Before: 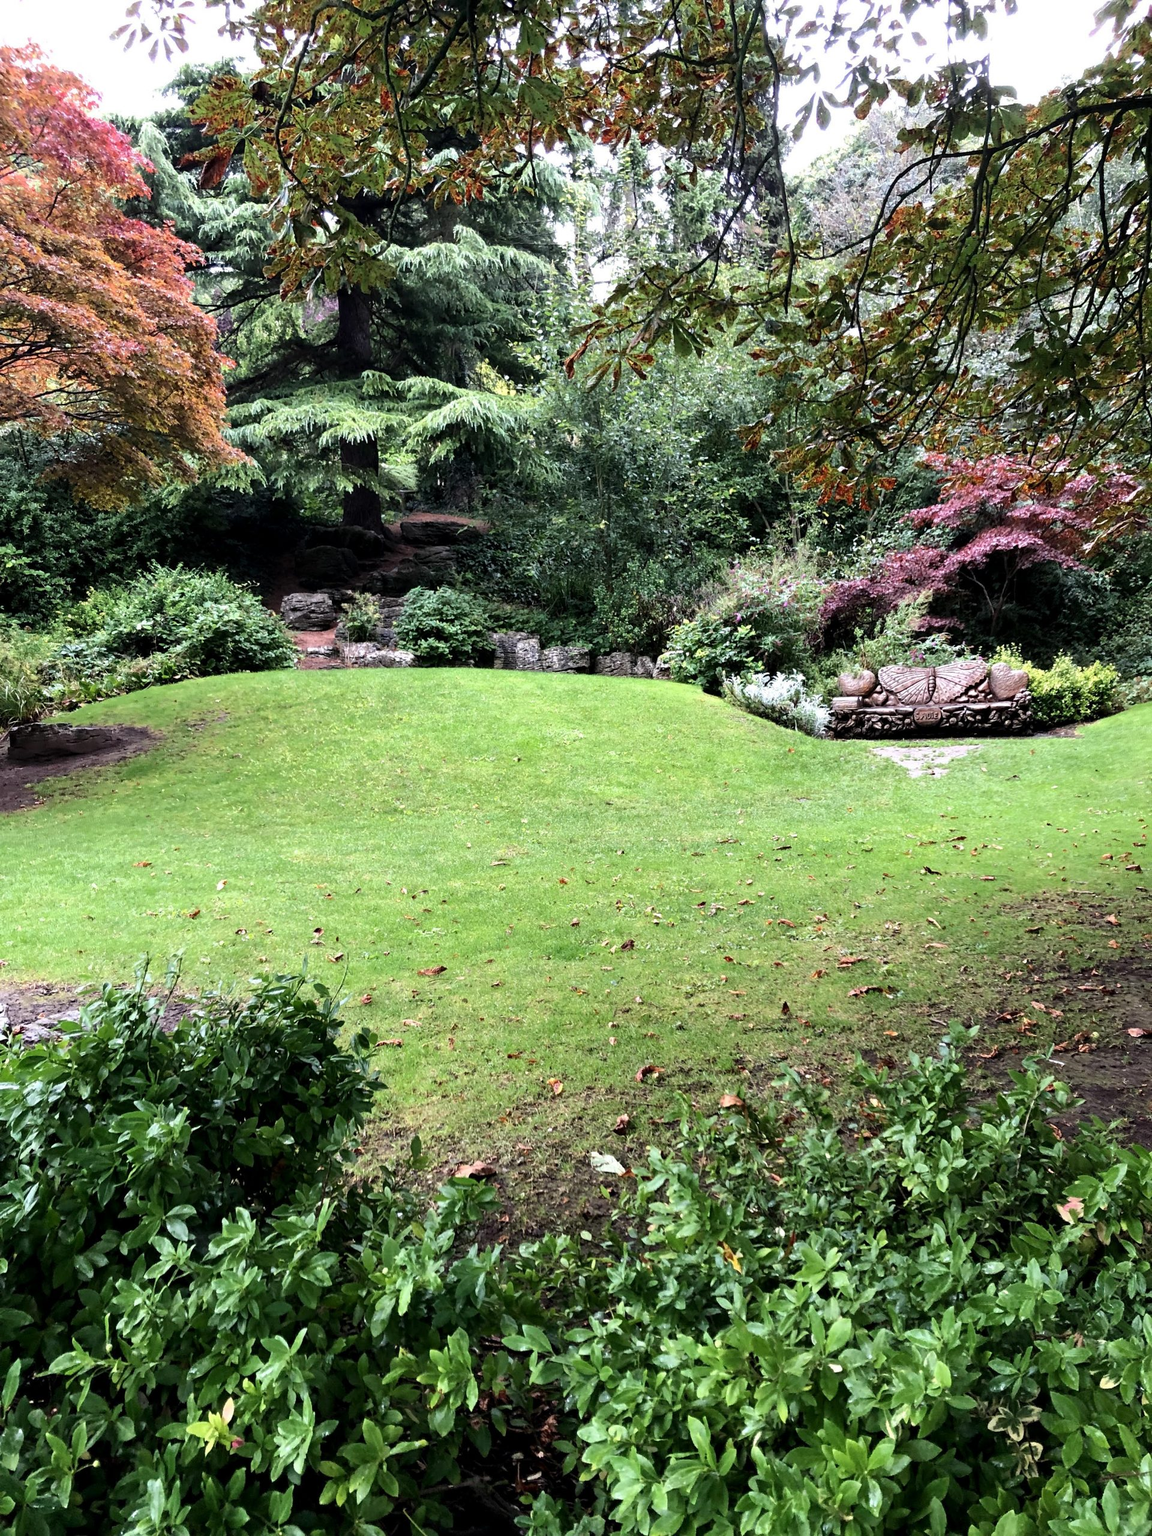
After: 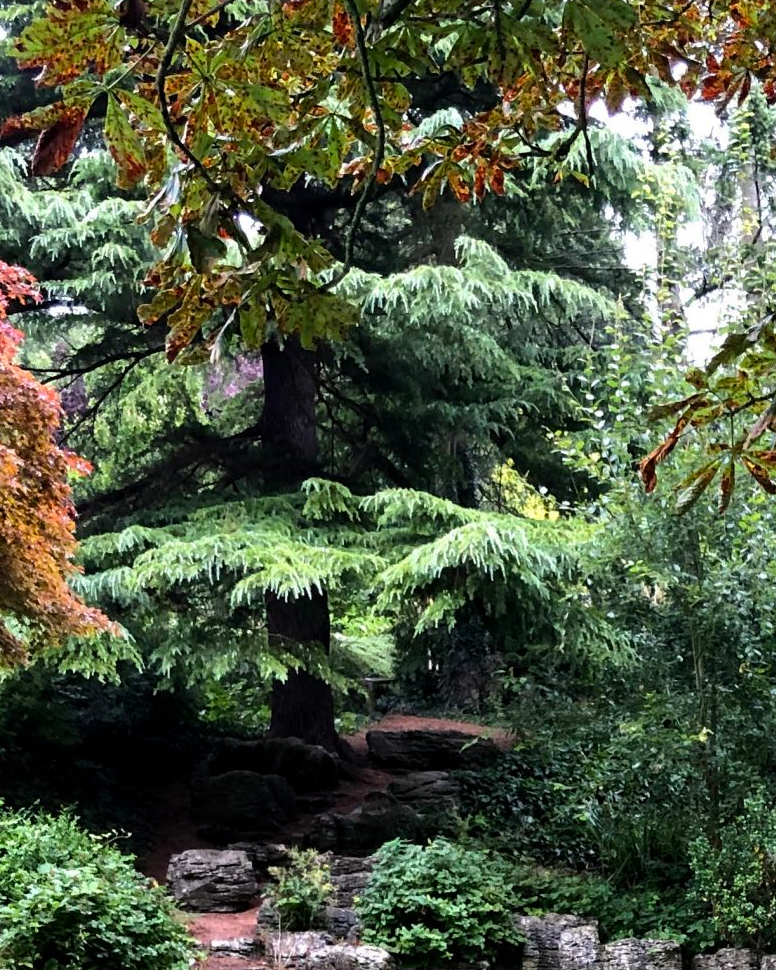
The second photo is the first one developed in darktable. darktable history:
crop: left 15.7%, top 5.452%, right 43.876%, bottom 56.656%
color balance rgb: shadows lift › luminance -20.393%, perceptual saturation grading › global saturation 25.663%, global vibrance 9.73%
